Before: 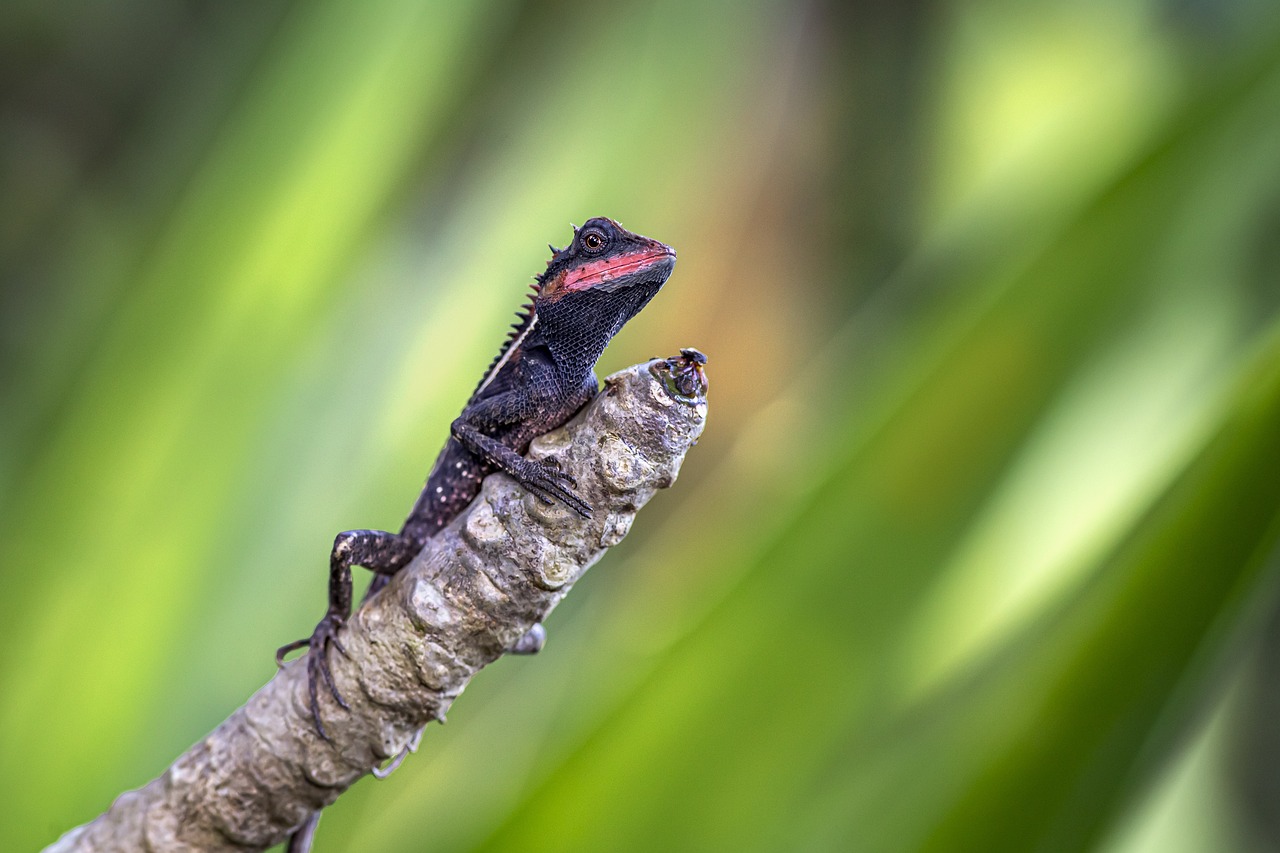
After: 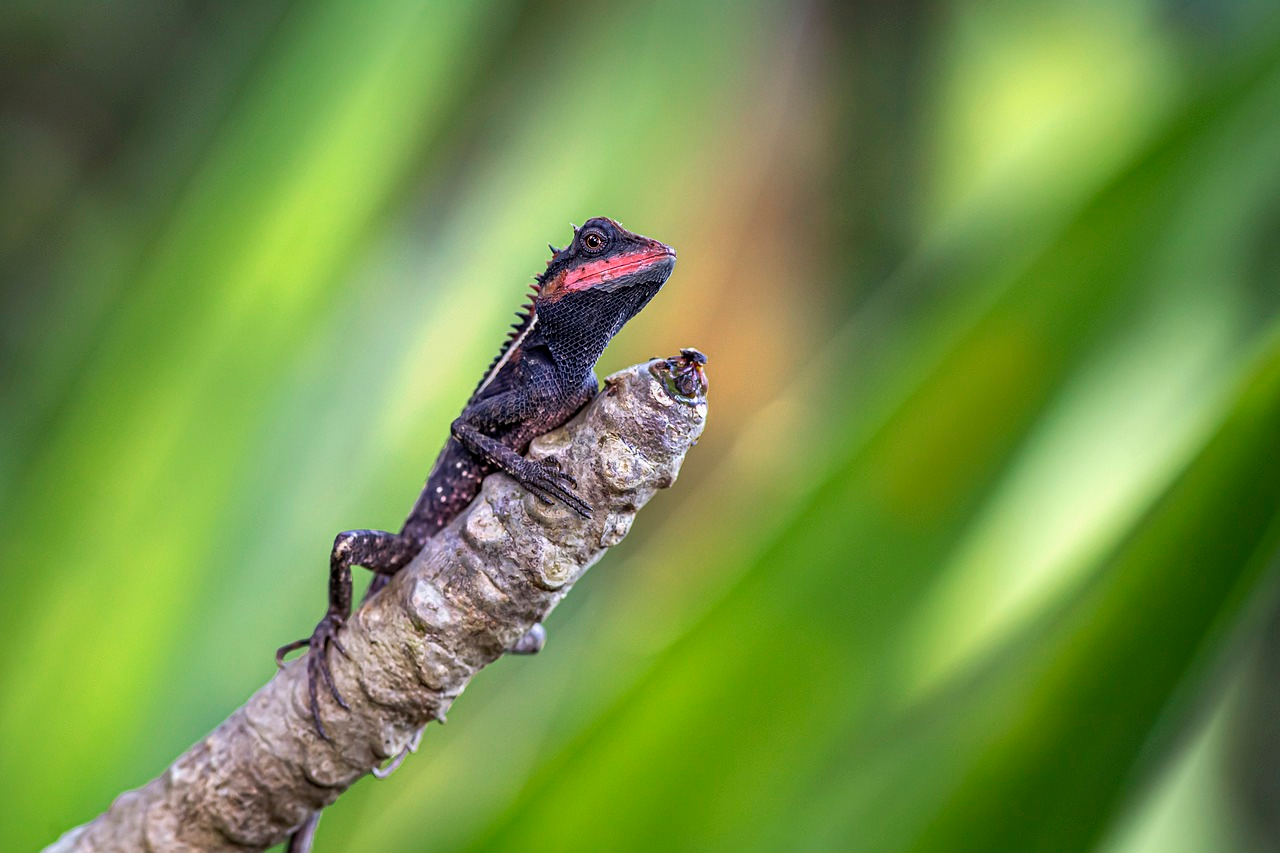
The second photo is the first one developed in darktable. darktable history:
shadows and highlights: shadows 24.89, highlights -23.51
